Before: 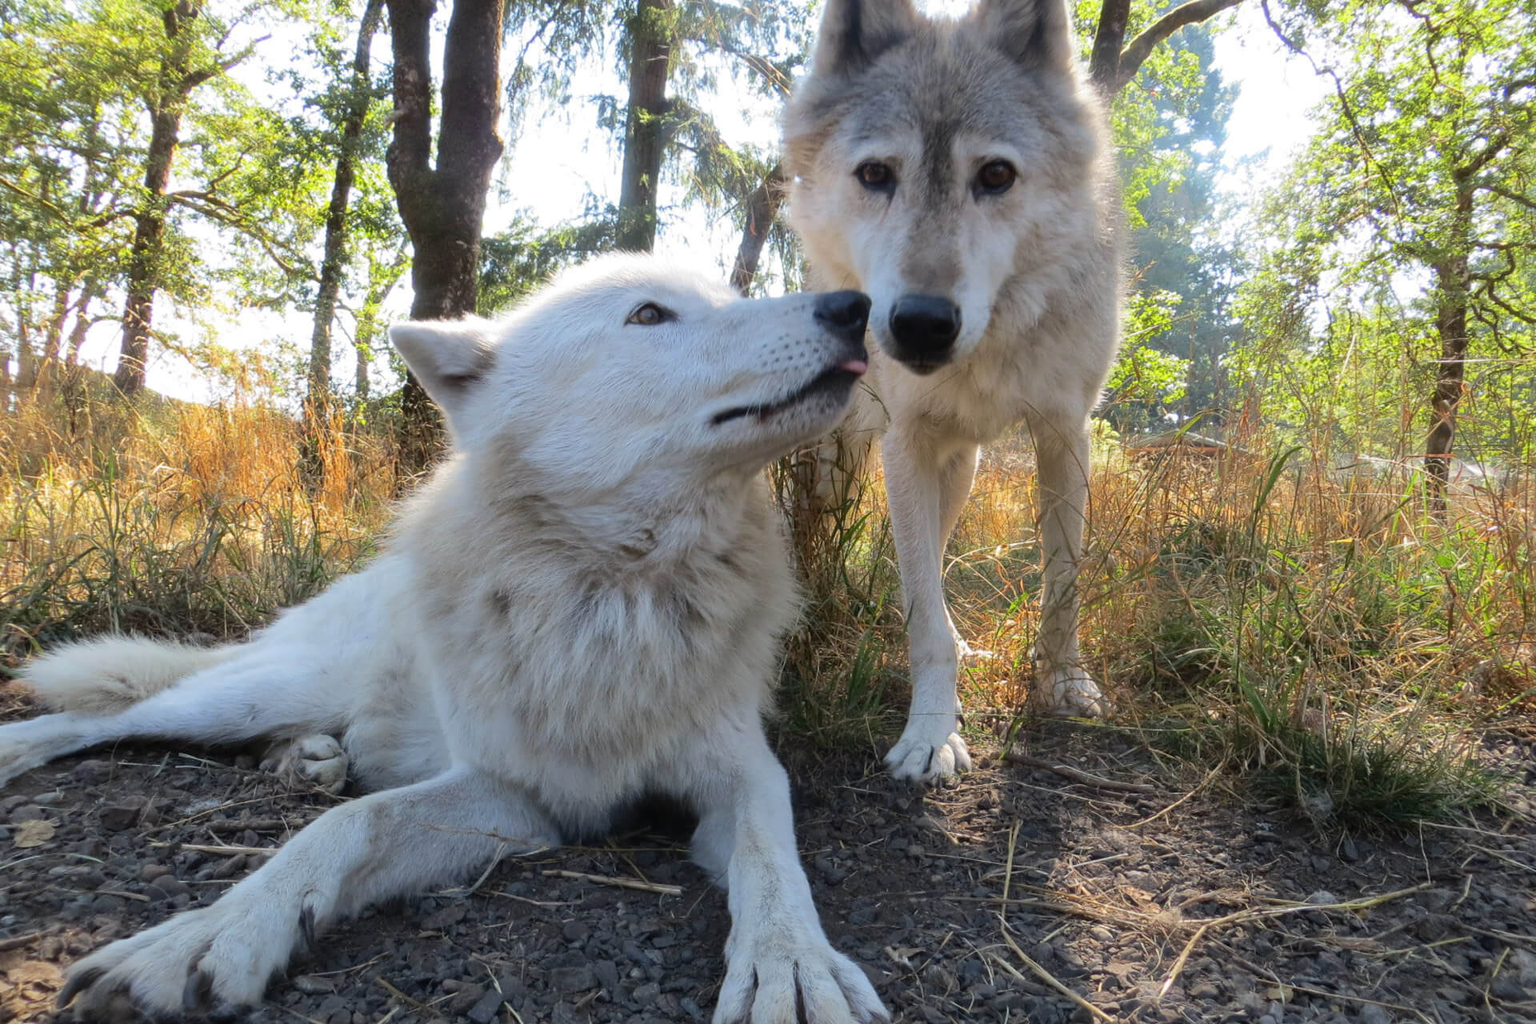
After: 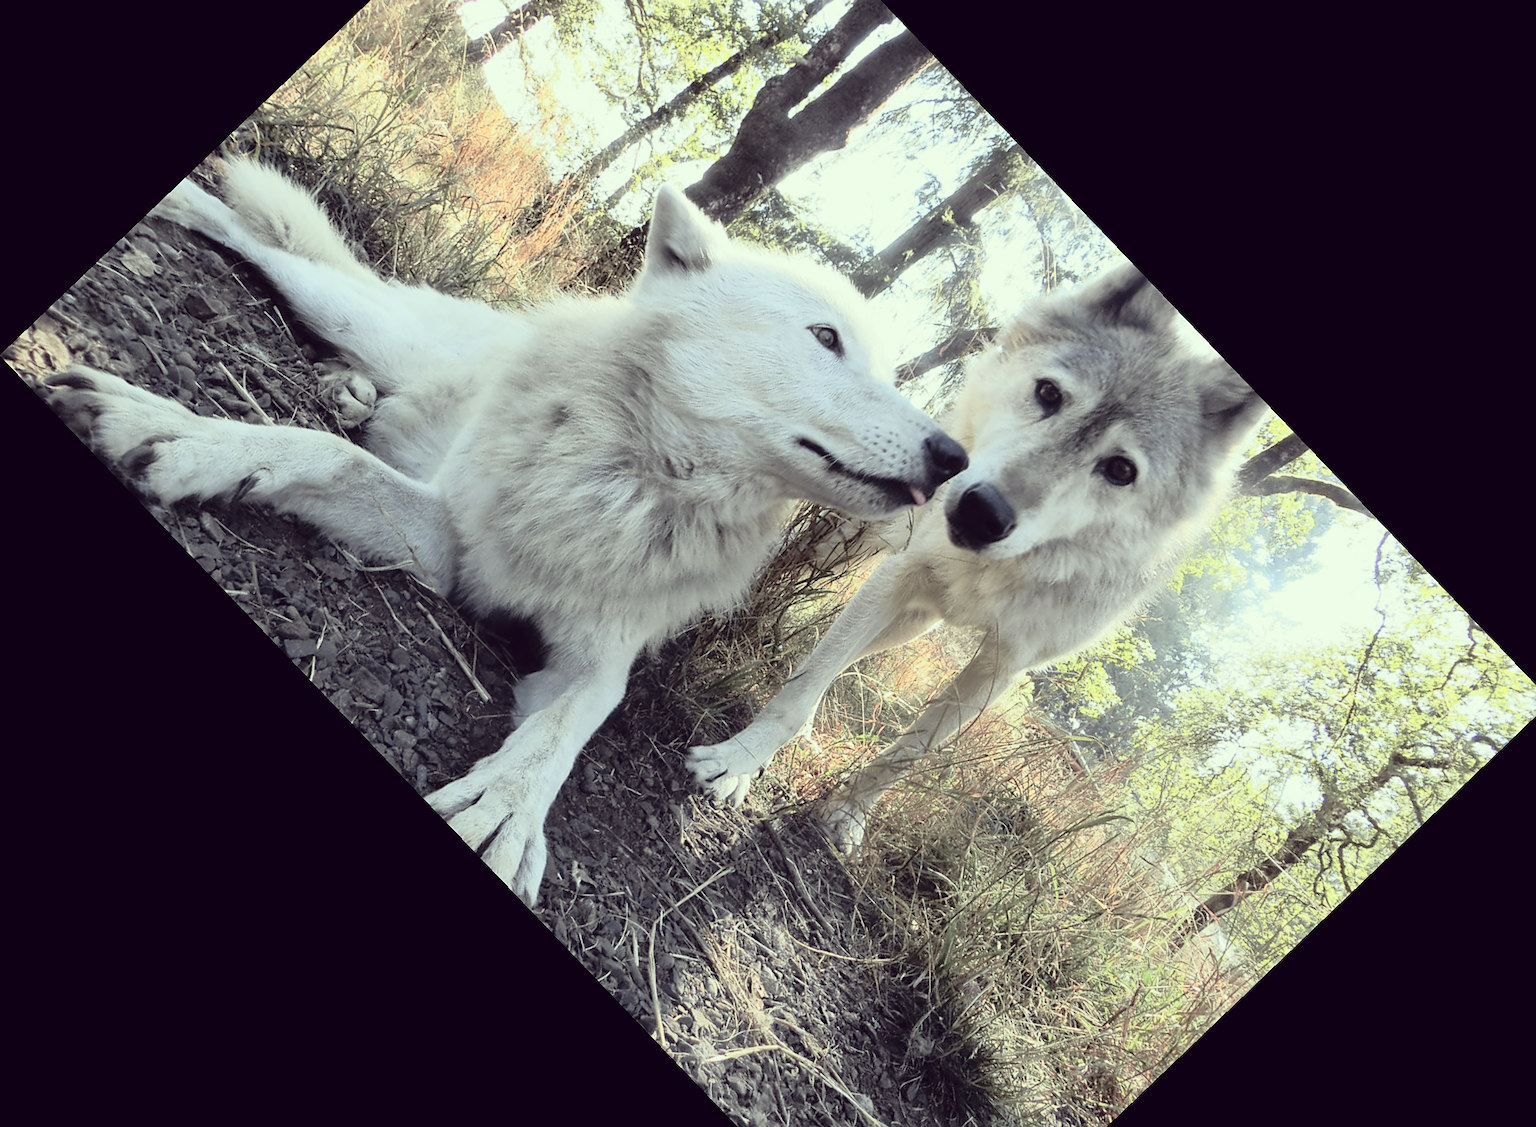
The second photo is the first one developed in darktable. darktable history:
crop and rotate: angle -46.26°, top 16.234%, right 0.912%, bottom 11.704%
contrast brightness saturation: contrast 0.2, brightness 0.16, saturation 0.22
color correction: highlights a* -20.17, highlights b* 20.27, shadows a* 20.03, shadows b* -20.46, saturation 0.43
sharpen: radius 1.864, amount 0.398, threshold 1.271
tone curve: curves: ch0 [(0, 0.009) (0.105, 0.08) (0.195, 0.18) (0.283, 0.316) (0.384, 0.434) (0.485, 0.531) (0.638, 0.69) (0.81, 0.872) (1, 0.977)]; ch1 [(0, 0) (0.161, 0.092) (0.35, 0.33) (0.379, 0.401) (0.456, 0.469) (0.502, 0.5) (0.525, 0.518) (0.586, 0.617) (0.635, 0.655) (1, 1)]; ch2 [(0, 0) (0.371, 0.362) (0.437, 0.437) (0.48, 0.49) (0.53, 0.515) (0.56, 0.571) (0.622, 0.606) (1, 1)], color space Lab, independent channels, preserve colors none
